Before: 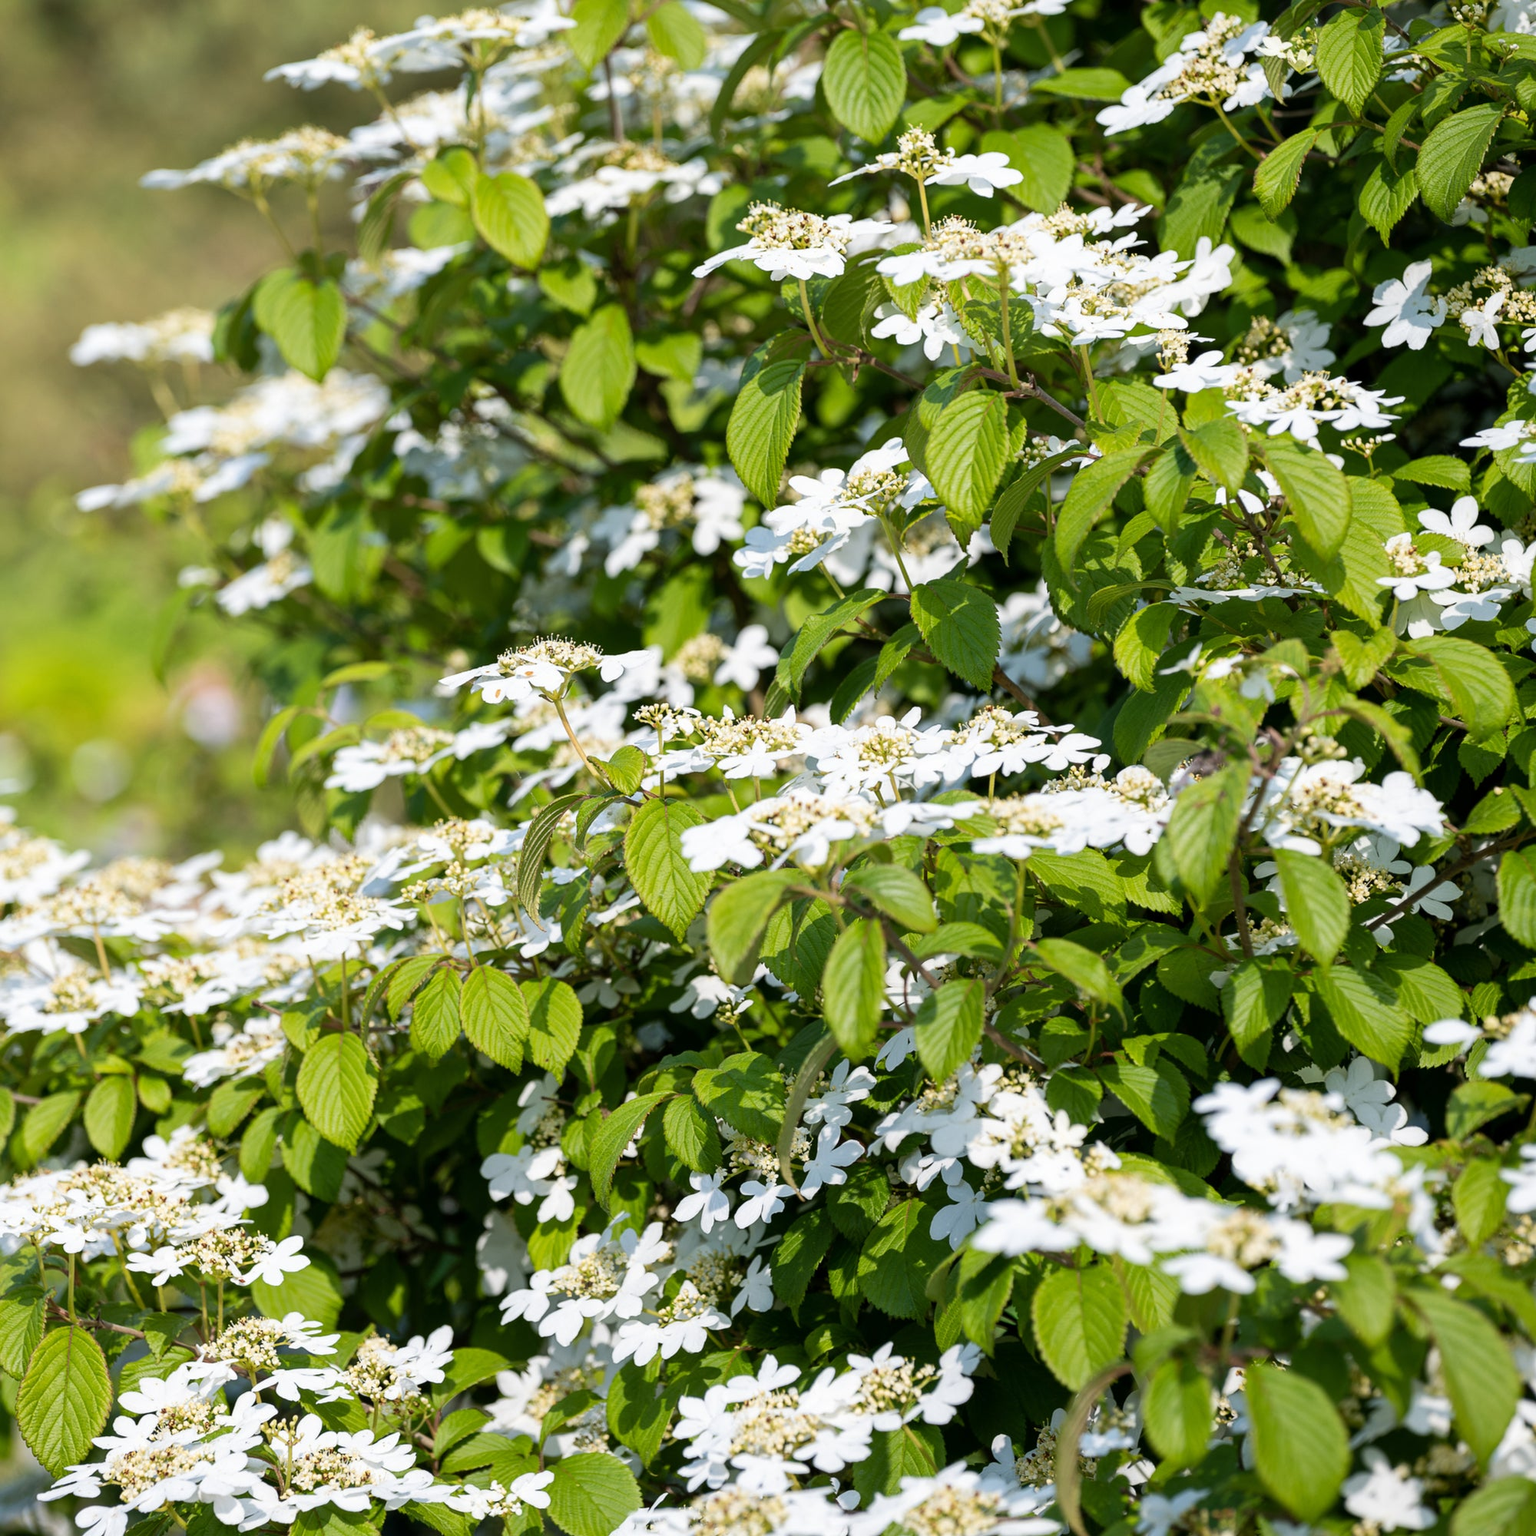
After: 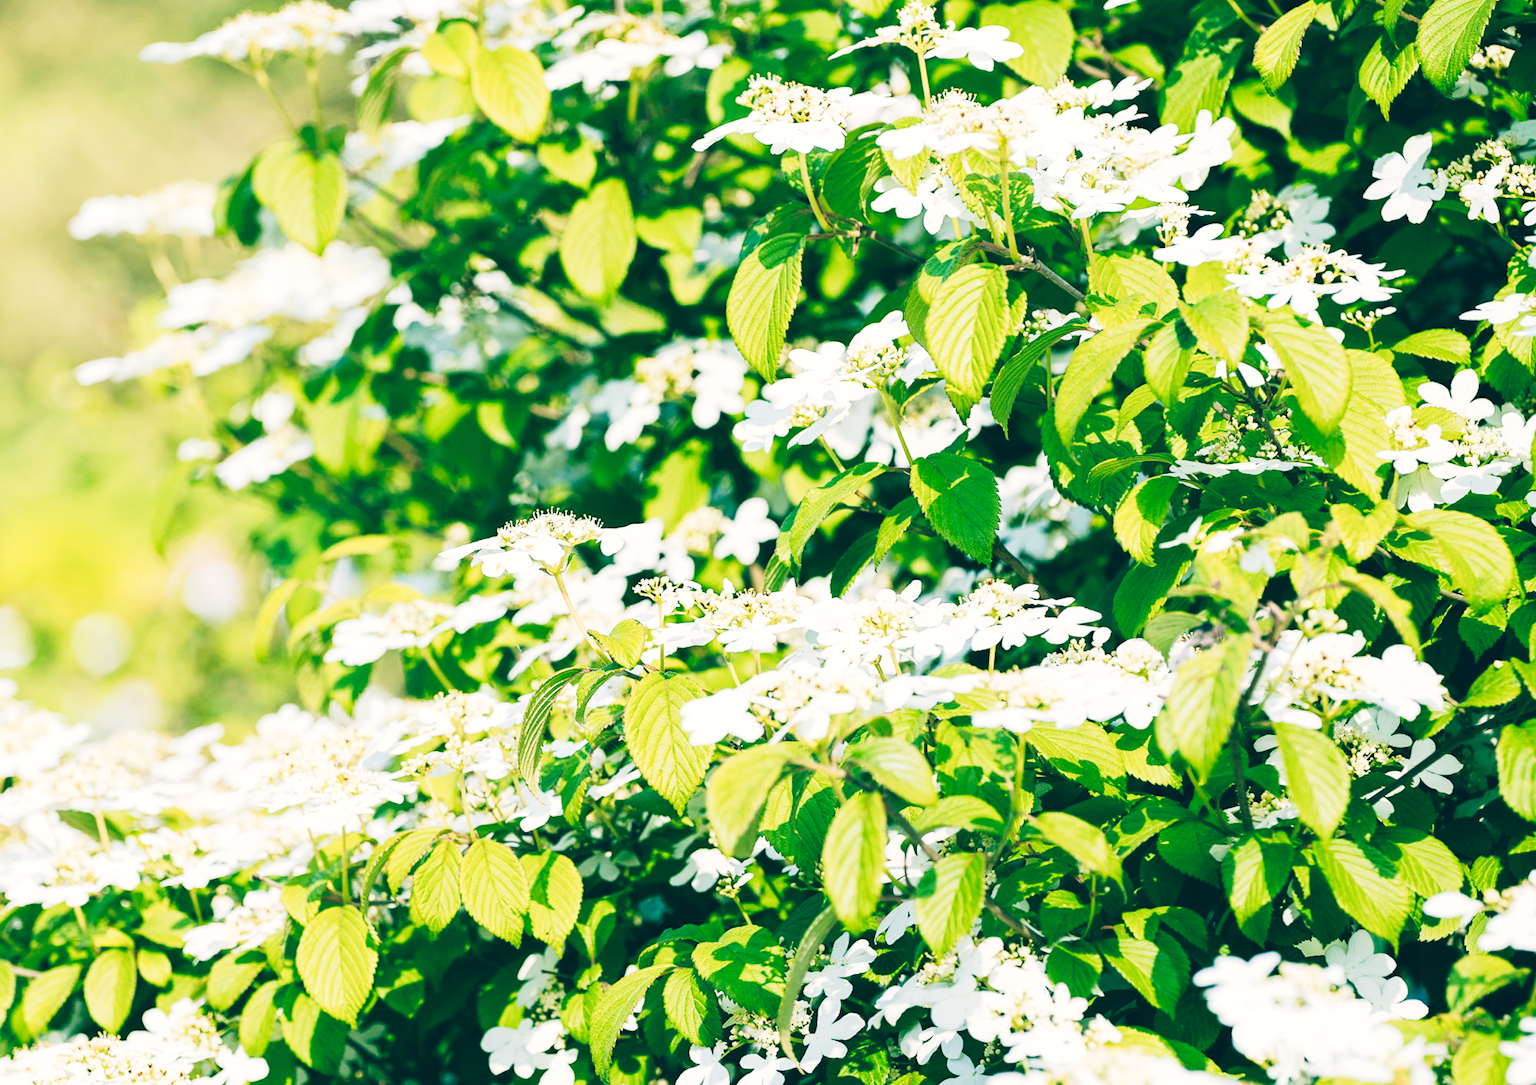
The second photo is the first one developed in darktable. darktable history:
crop and rotate: top 8.293%, bottom 20.996%
tone curve: curves: ch0 [(0, 0) (0.003, 0.004) (0.011, 0.015) (0.025, 0.034) (0.044, 0.061) (0.069, 0.095) (0.1, 0.137) (0.136, 0.186) (0.177, 0.243) (0.224, 0.307) (0.277, 0.416) (0.335, 0.533) (0.399, 0.641) (0.468, 0.748) (0.543, 0.829) (0.623, 0.886) (0.709, 0.924) (0.801, 0.951) (0.898, 0.975) (1, 1)], preserve colors none
color balance: lift [1.005, 0.99, 1.007, 1.01], gamma [1, 0.979, 1.011, 1.021], gain [0.923, 1.098, 1.025, 0.902], input saturation 90.45%, contrast 7.73%, output saturation 105.91%
